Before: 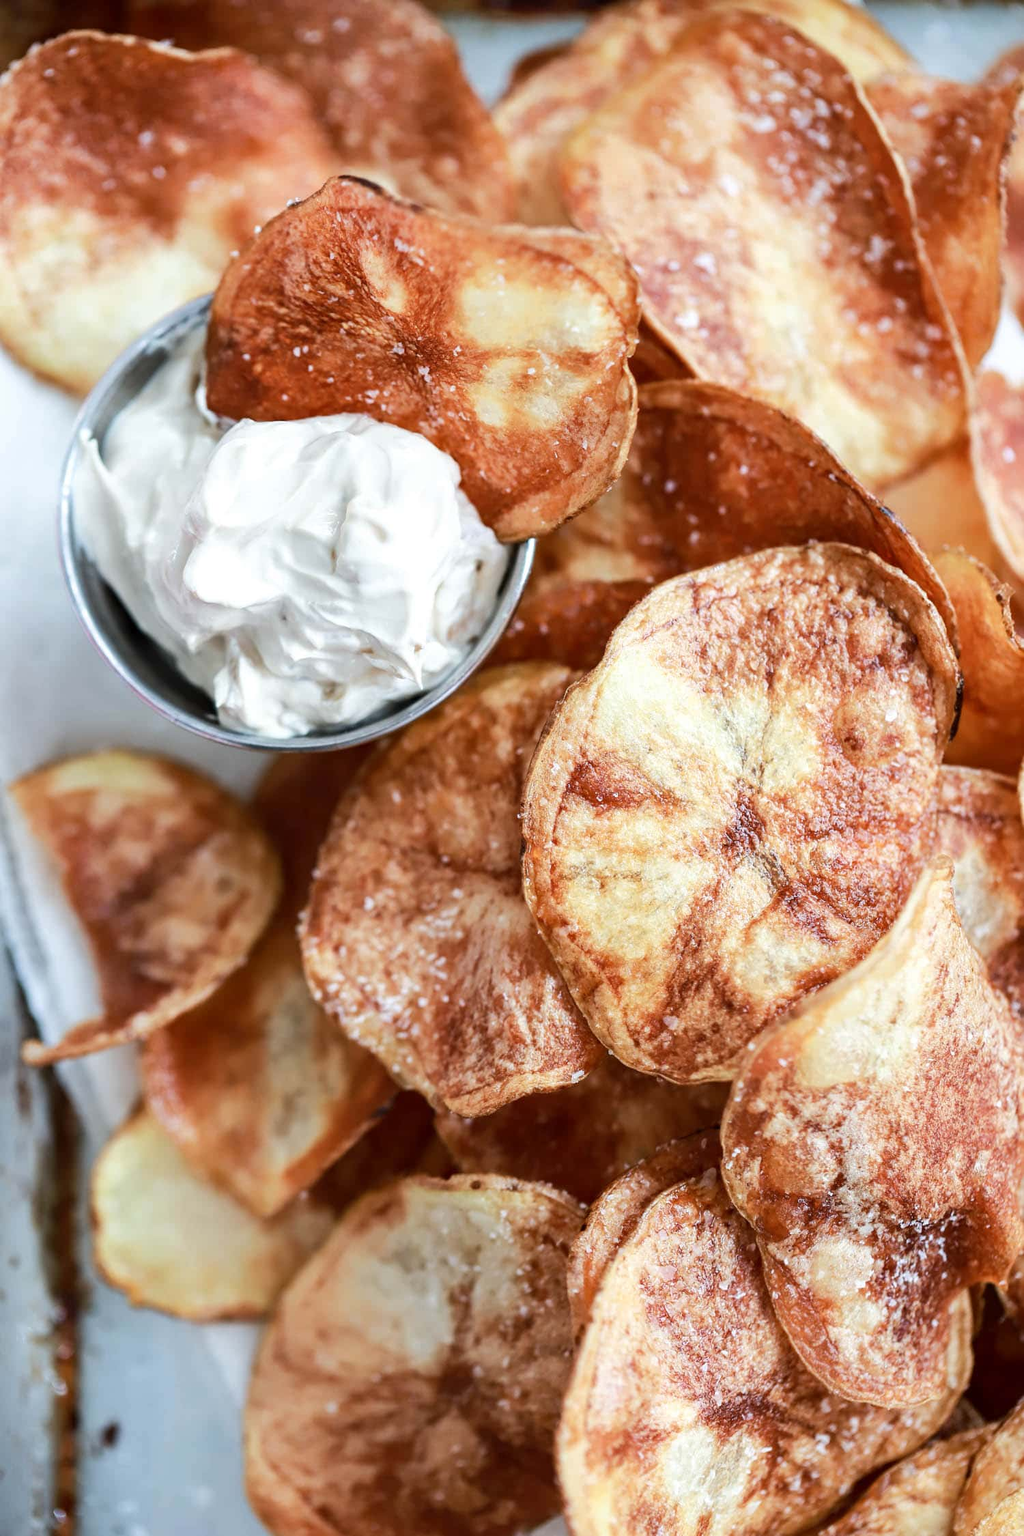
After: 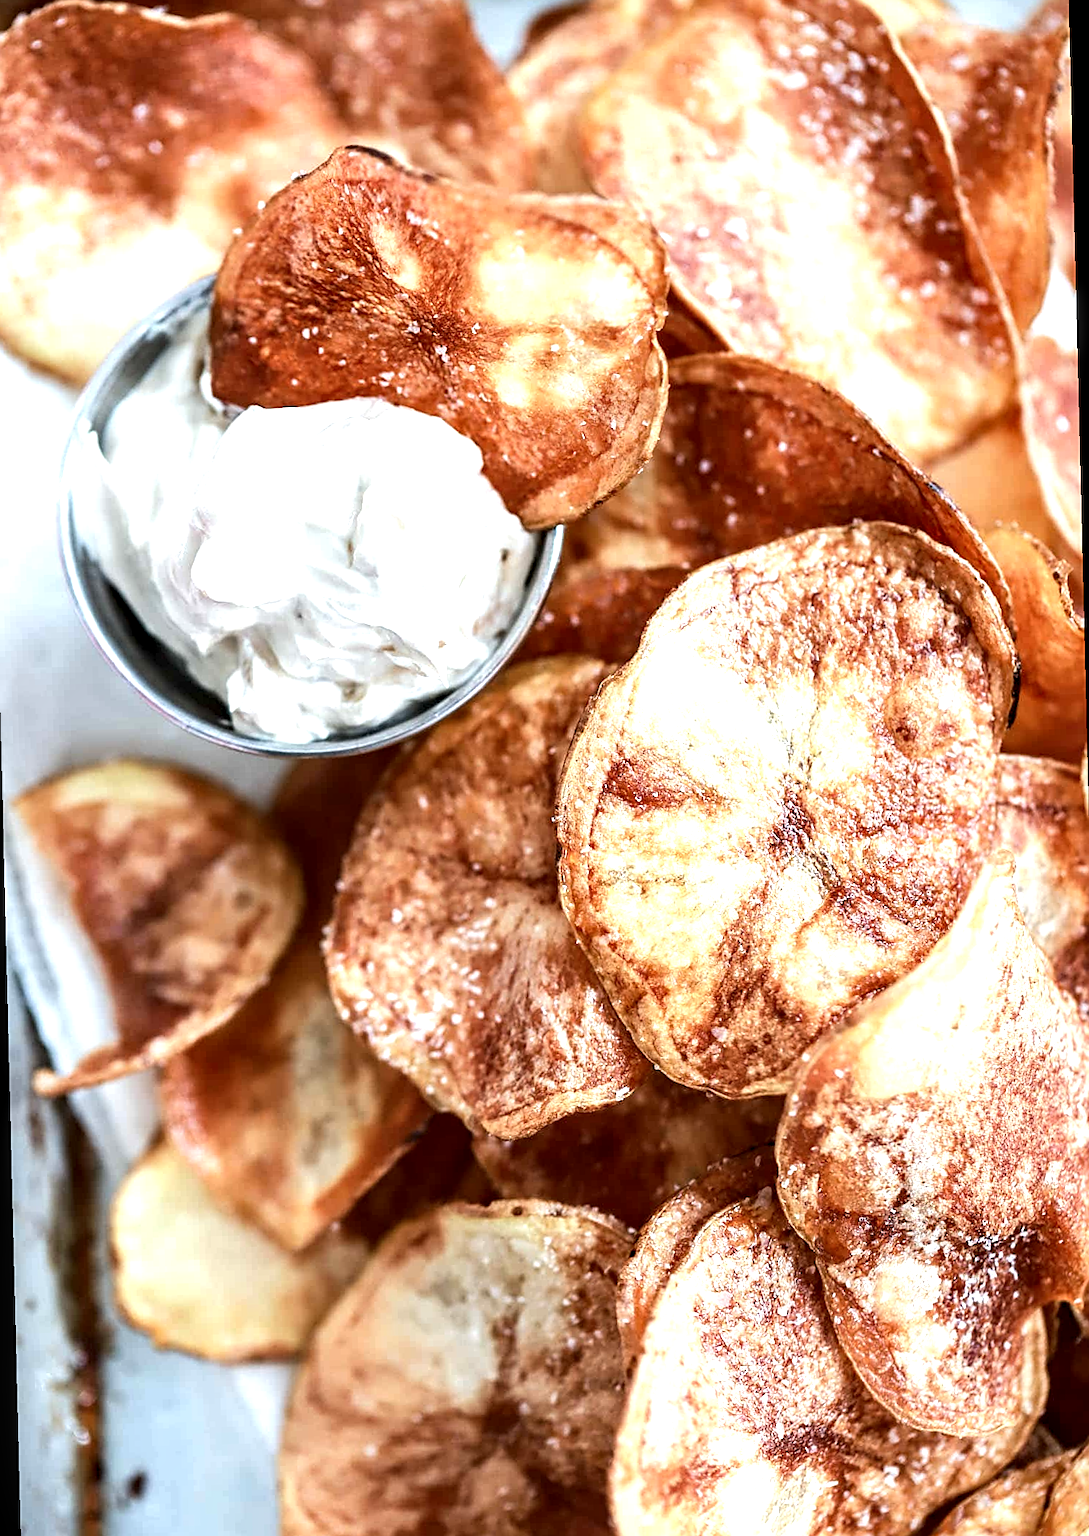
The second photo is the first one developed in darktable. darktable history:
exposure: black level correction -0.002, exposure 0.54 EV, compensate highlight preservation false
rotate and perspective: rotation -1.42°, crop left 0.016, crop right 0.984, crop top 0.035, crop bottom 0.965
local contrast: detail 135%, midtone range 0.75
sharpen: on, module defaults
